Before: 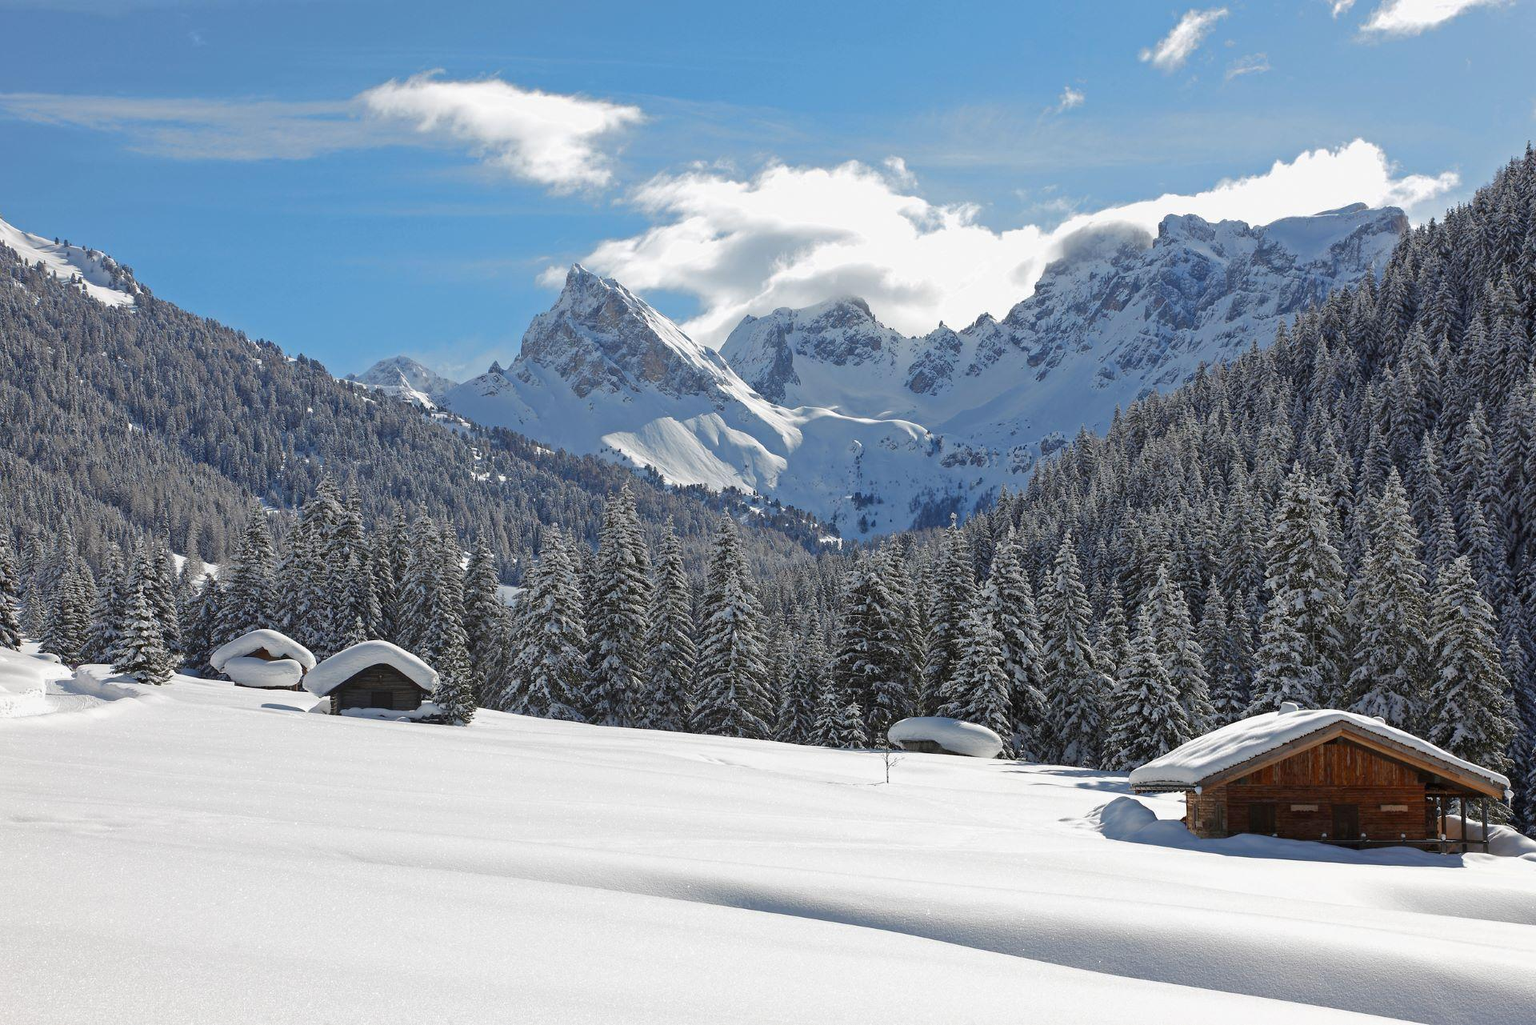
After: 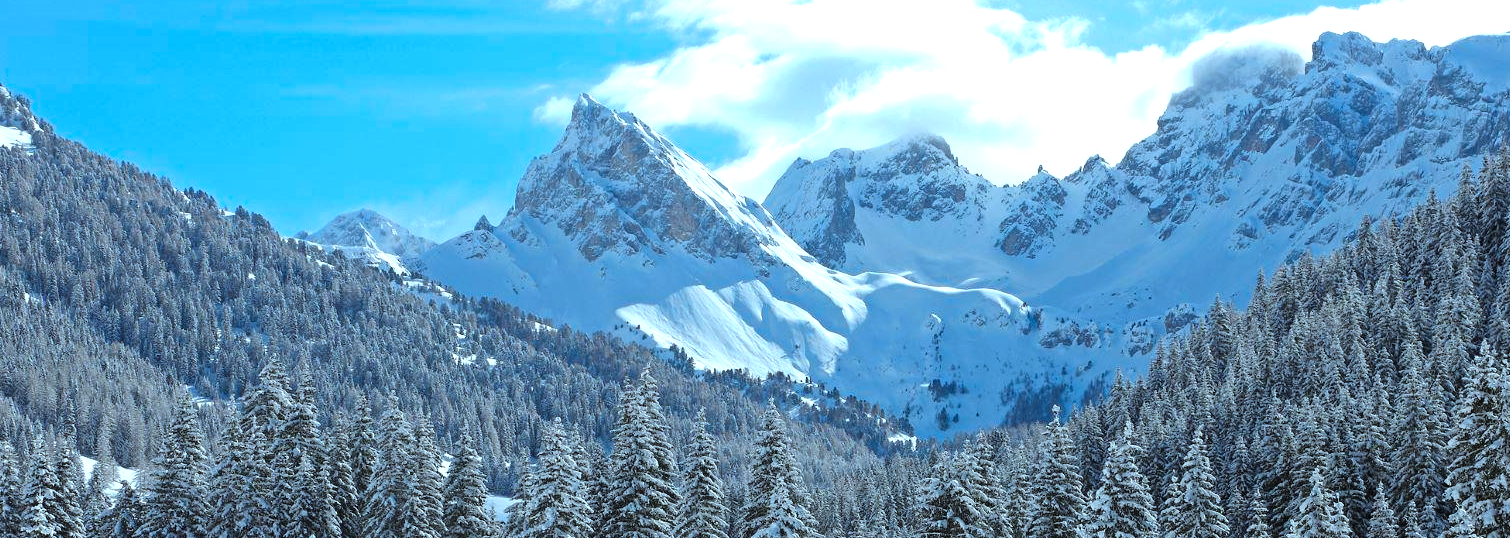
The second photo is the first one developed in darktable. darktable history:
tone equalizer: -8 EV -0.771 EV, -7 EV -0.721 EV, -6 EV -0.626 EV, -5 EV -0.415 EV, -3 EV 0.391 EV, -2 EV 0.6 EV, -1 EV 0.692 EV, +0 EV 0.722 EV, mask exposure compensation -0.513 EV
color correction: highlights a* -10.52, highlights b* -19.53
crop: left 7.086%, top 18.434%, right 14.268%, bottom 39.513%
